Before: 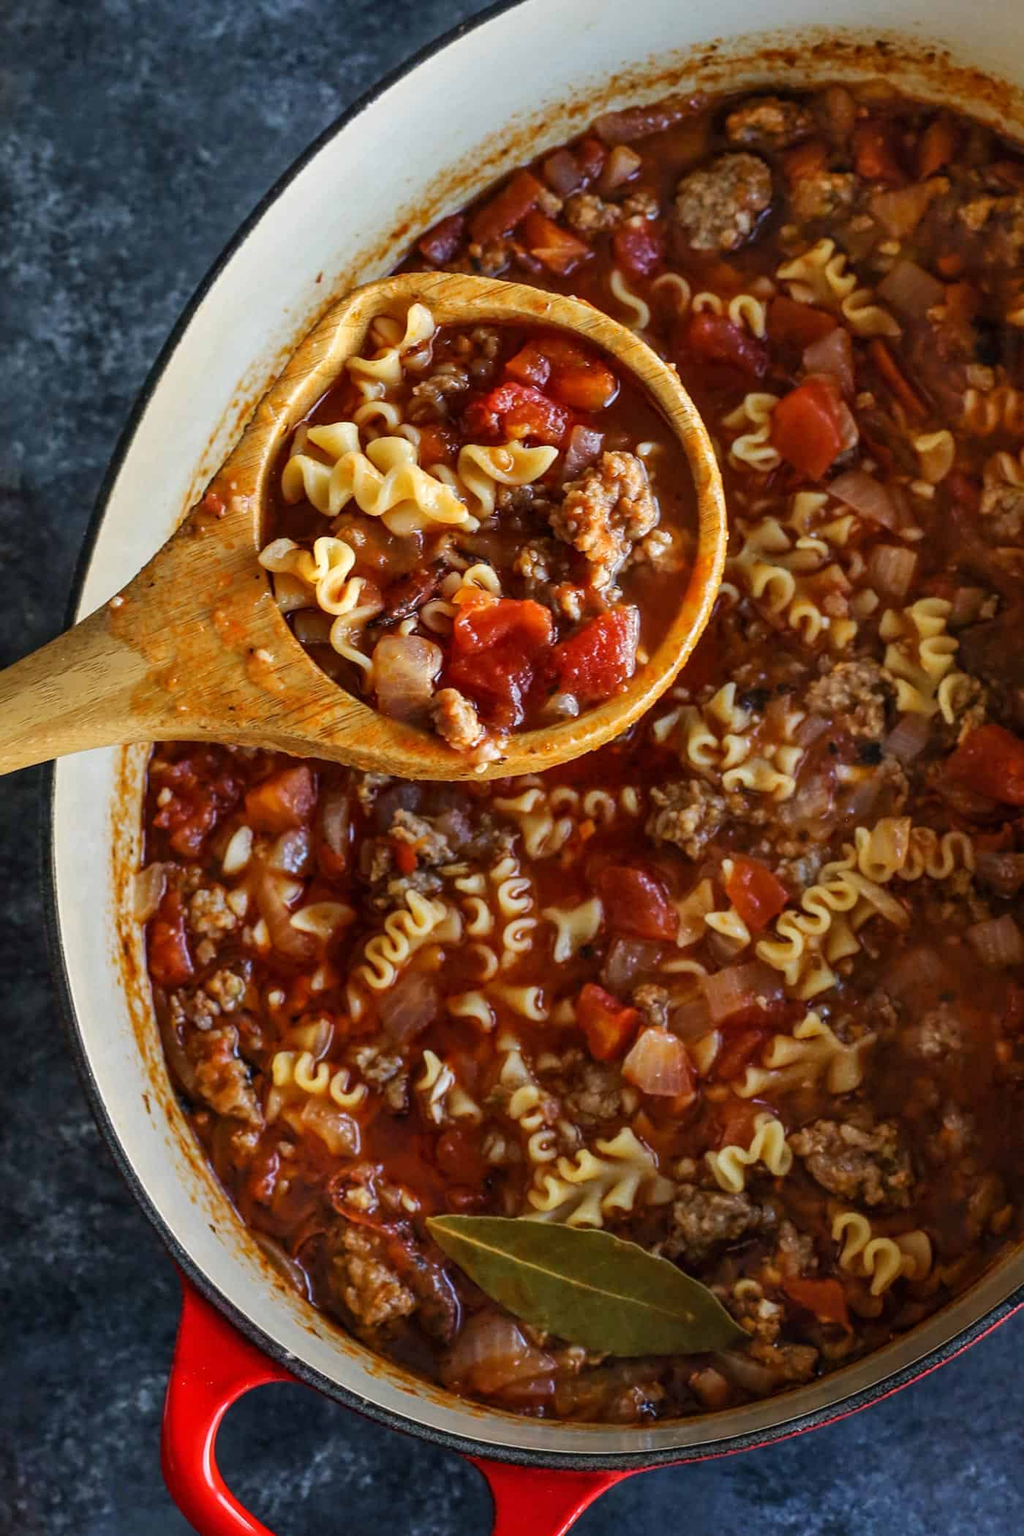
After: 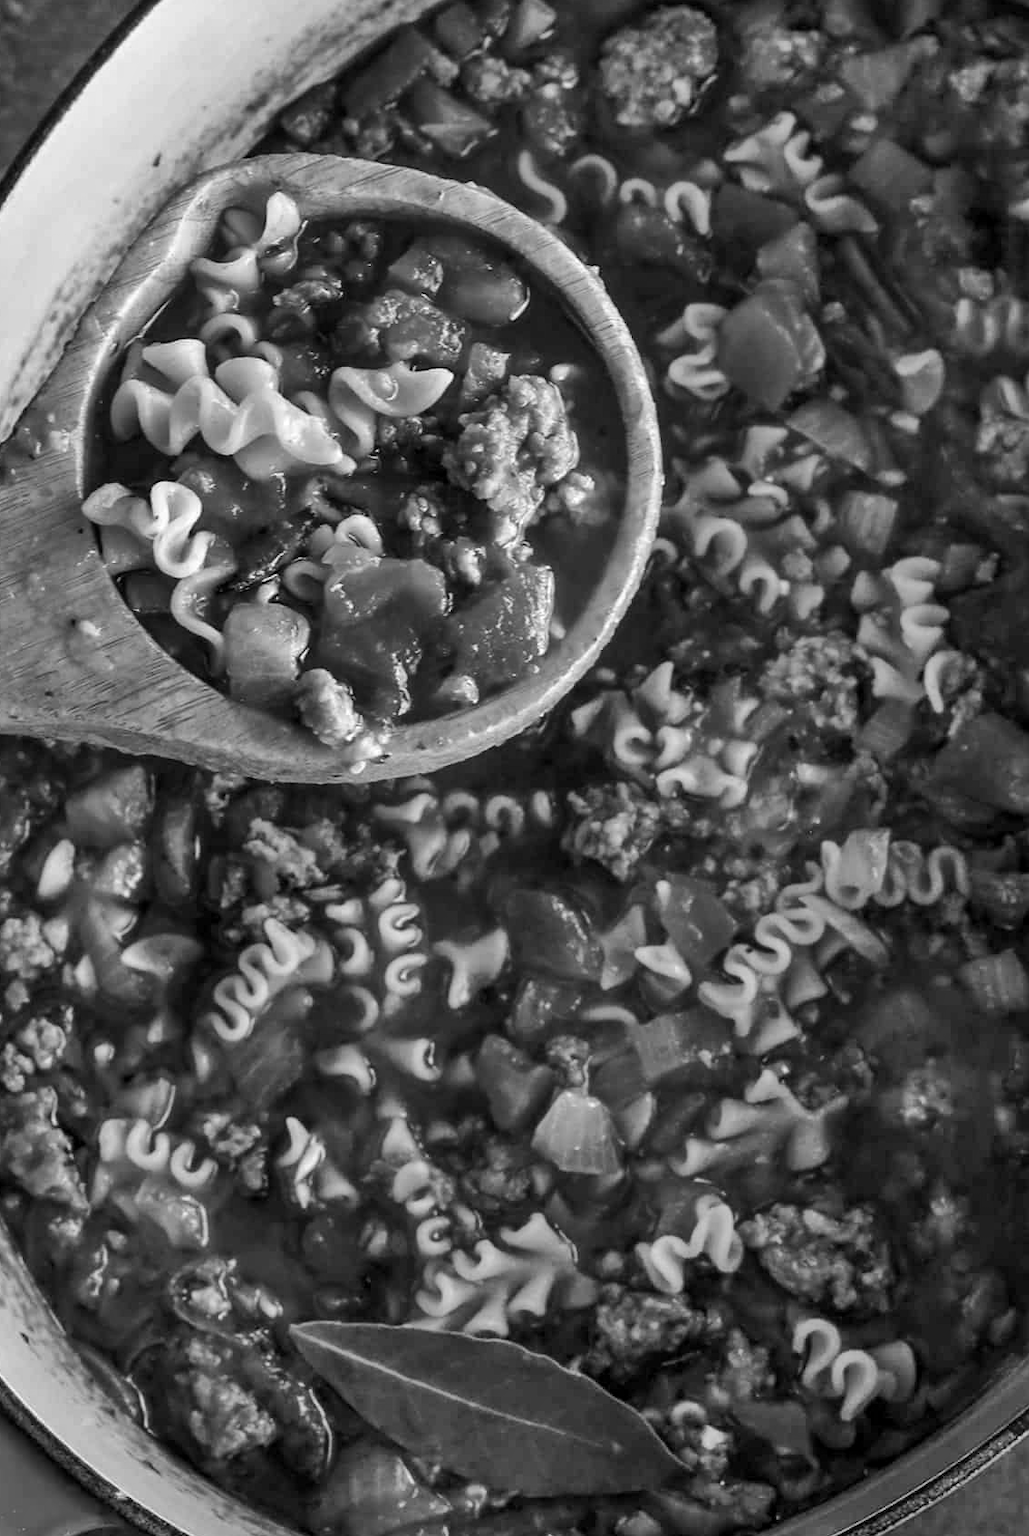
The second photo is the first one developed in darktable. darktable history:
shadows and highlights: low approximation 0.01, soften with gaussian
levels: levels [0.016, 0.492, 0.969]
crop: left 18.849%, top 9.667%, right 0%, bottom 9.583%
color calibration: output gray [0.267, 0.423, 0.261, 0], illuminant as shot in camera, x 0.379, y 0.395, temperature 4133.82 K
